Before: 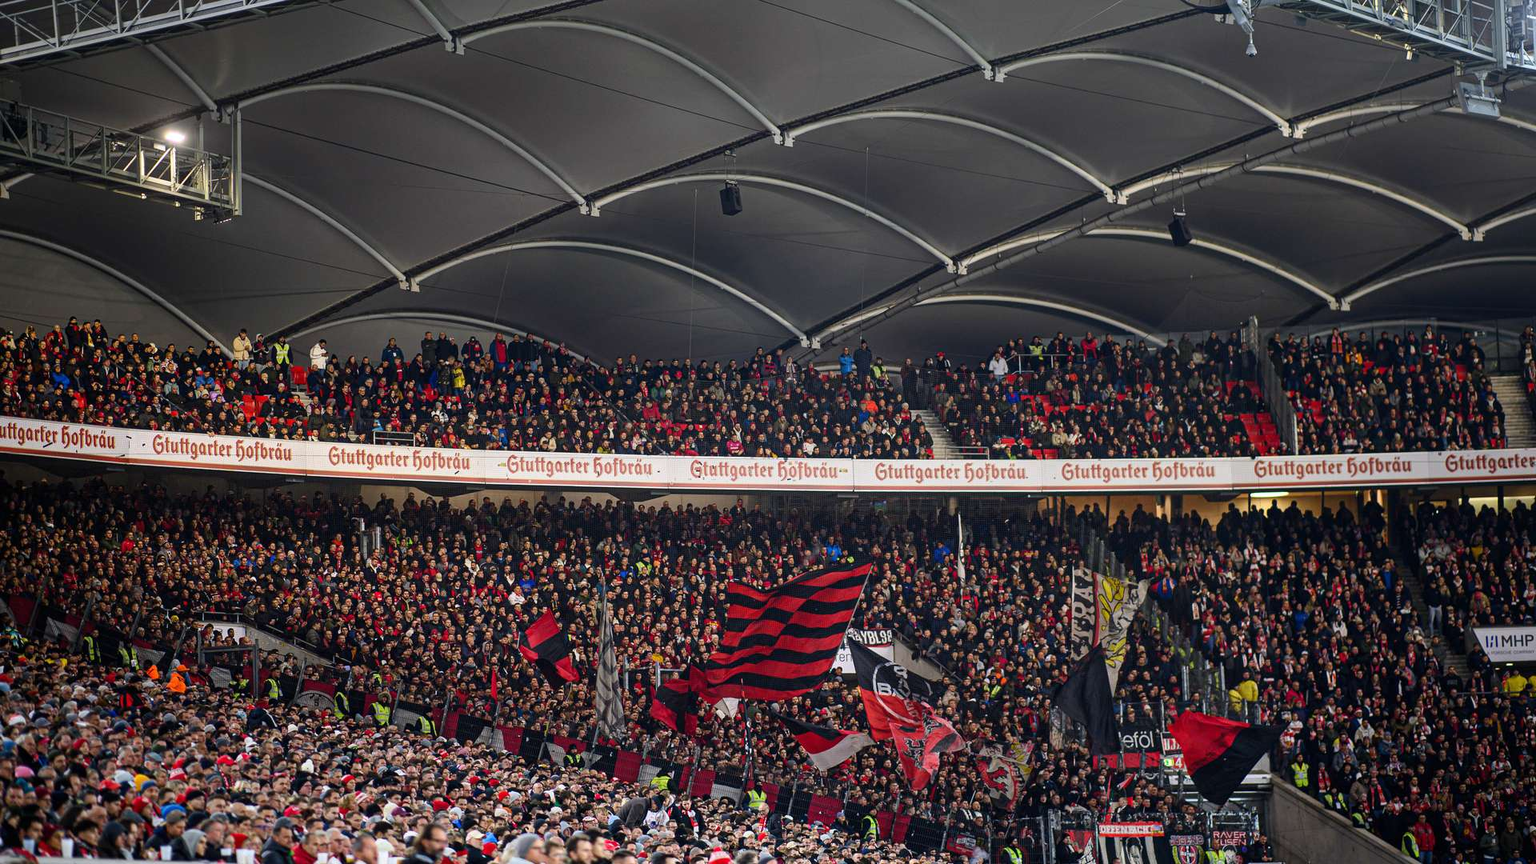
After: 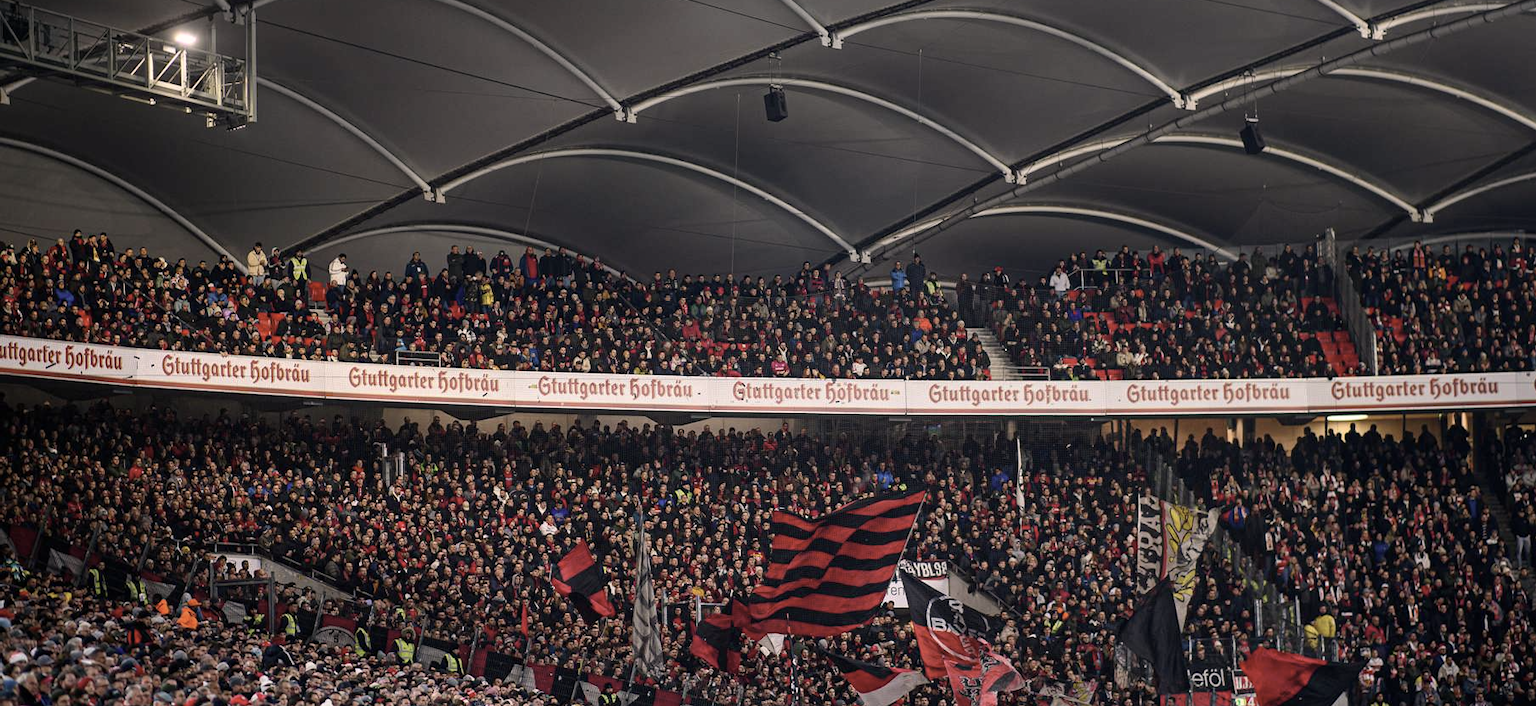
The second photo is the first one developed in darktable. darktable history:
color correction: highlights a* 5.59, highlights b* 5.24, saturation 0.68
crop and rotate: angle 0.03°, top 11.643%, right 5.651%, bottom 11.189%
